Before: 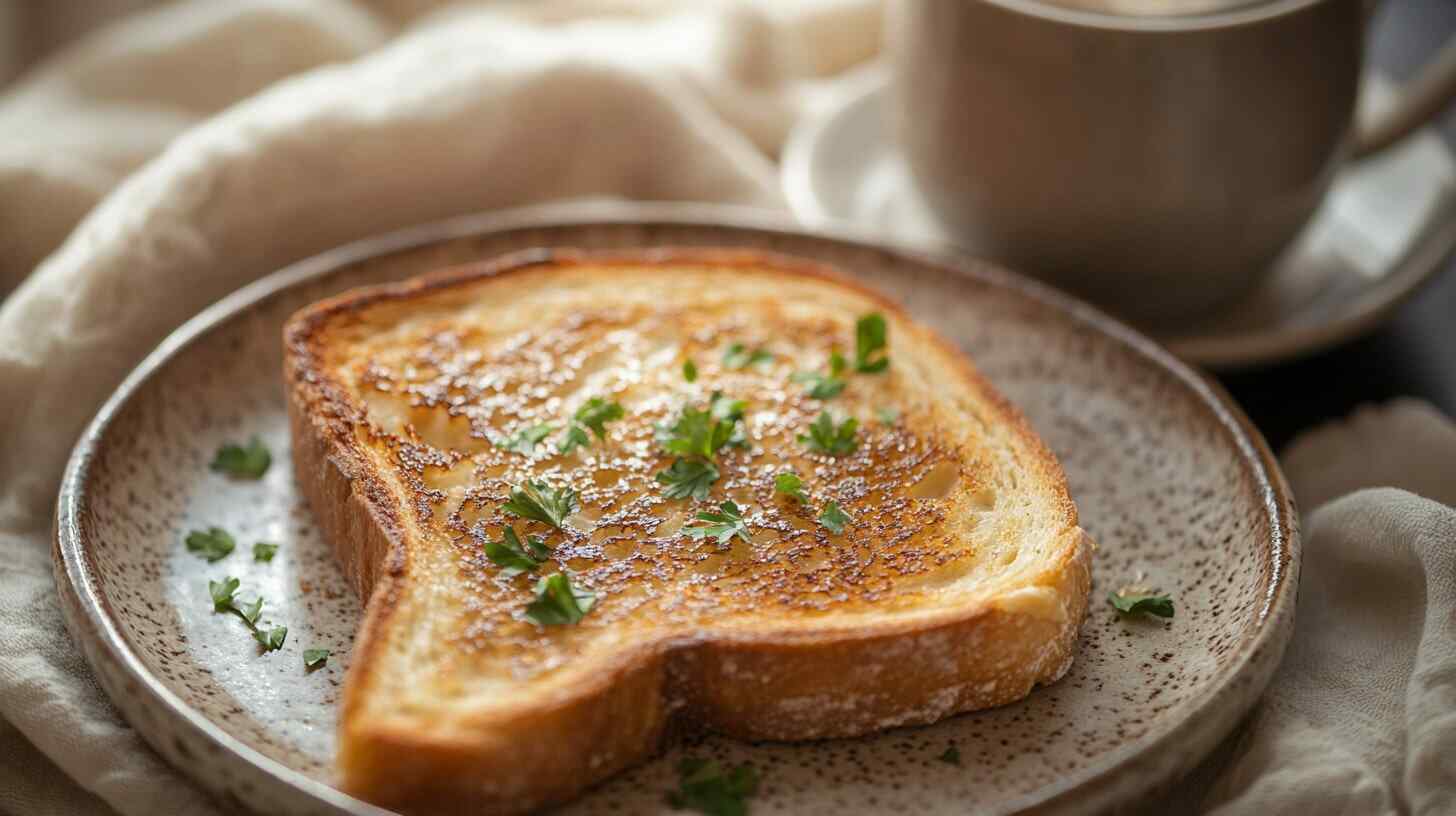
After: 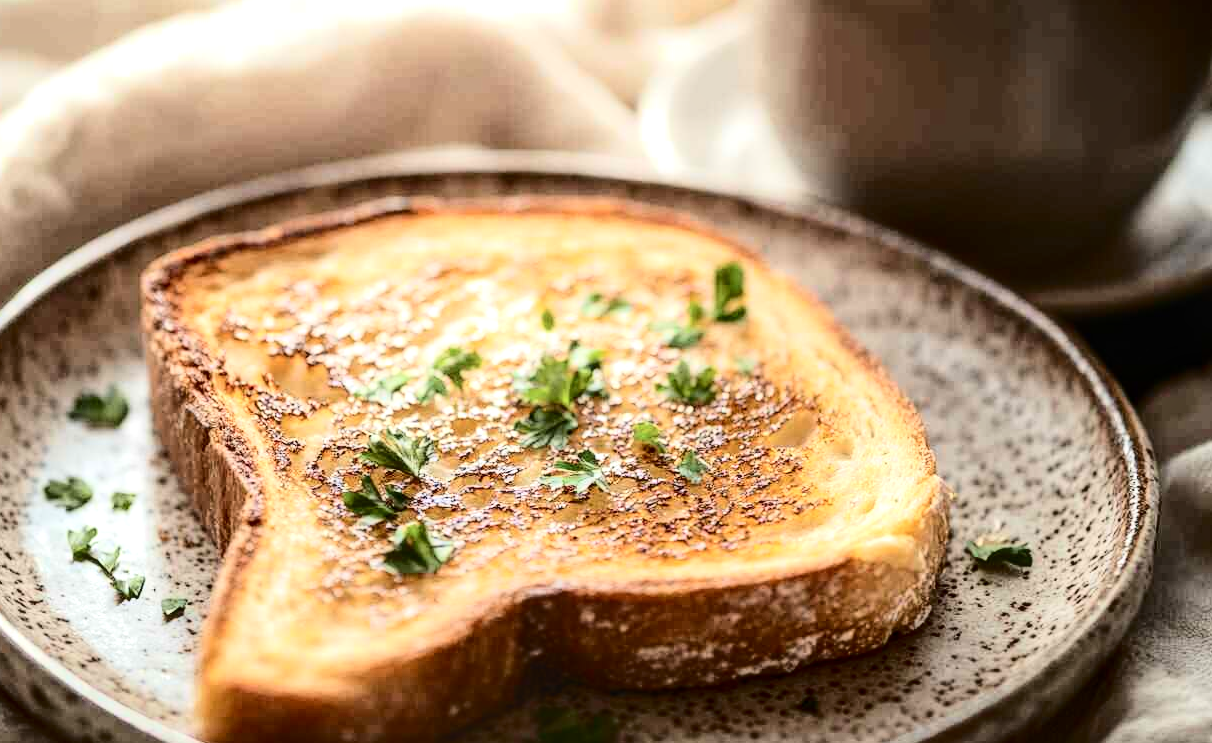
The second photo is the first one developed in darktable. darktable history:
tone equalizer: -8 EV -0.442 EV, -7 EV -0.406 EV, -6 EV -0.35 EV, -5 EV -0.218 EV, -3 EV 0.229 EV, -2 EV 0.316 EV, -1 EV 0.387 EV, +0 EV 0.442 EV
crop: left 9.776%, top 6.313%, right 6.979%, bottom 2.542%
tone curve: curves: ch0 [(0, 0) (0.179, 0.073) (0.265, 0.147) (0.463, 0.553) (0.51, 0.635) (0.716, 0.863) (1, 0.997)], color space Lab, independent channels, preserve colors none
local contrast: on, module defaults
